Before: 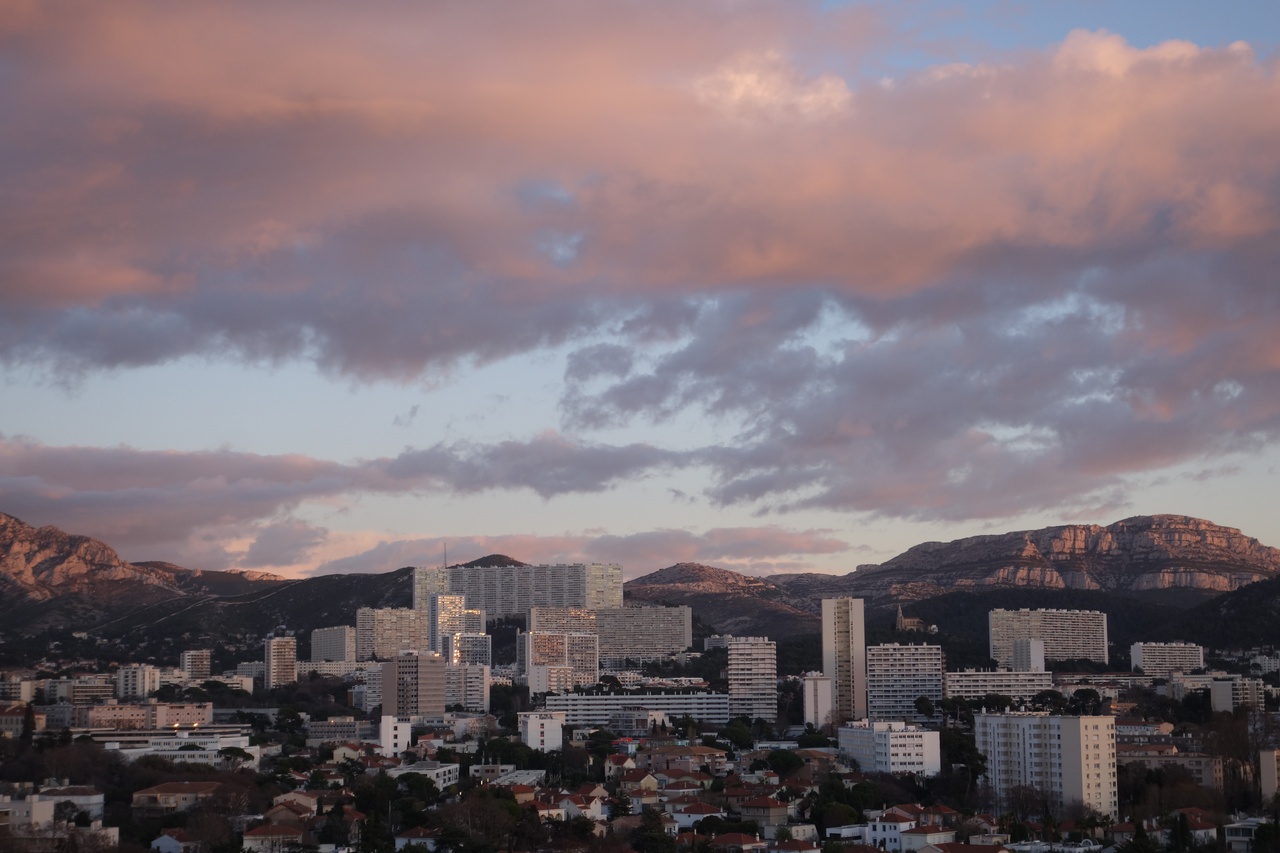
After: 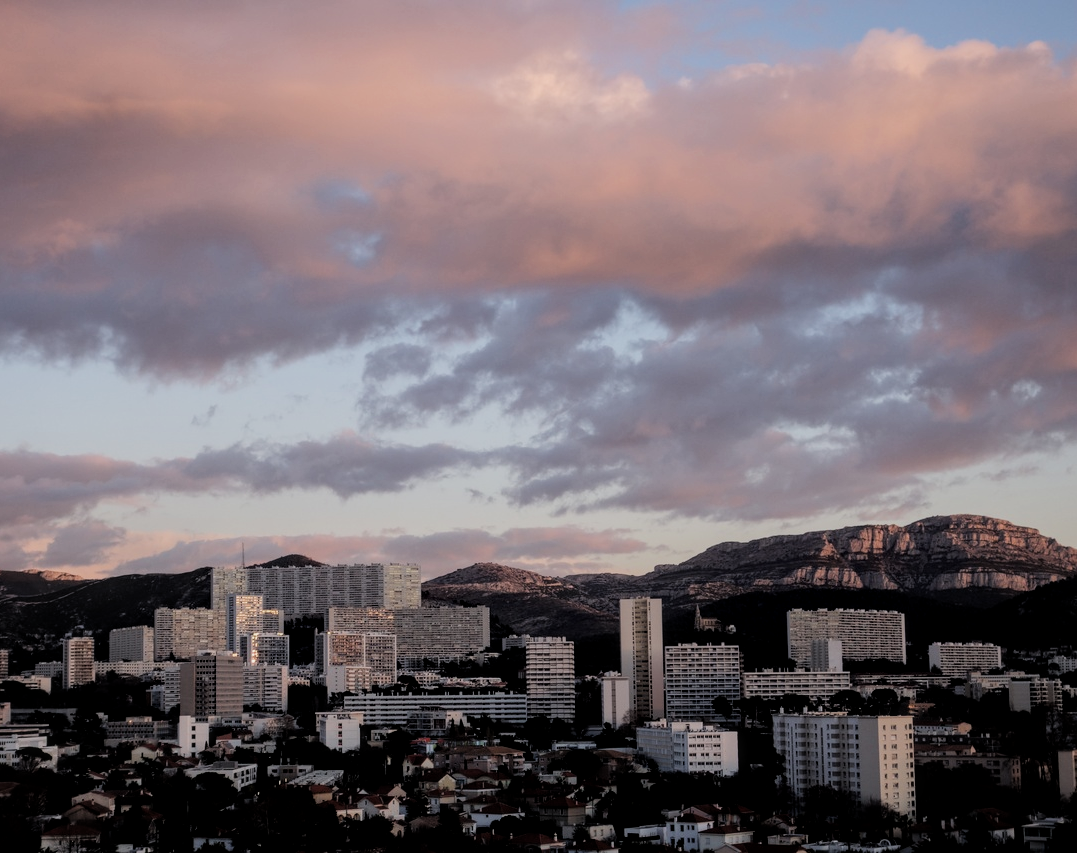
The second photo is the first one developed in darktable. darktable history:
crop: left 15.845%
filmic rgb: black relative exposure -5.04 EV, white relative exposure 3.99 EV, hardness 2.89, contrast 1.3
local contrast: on, module defaults
